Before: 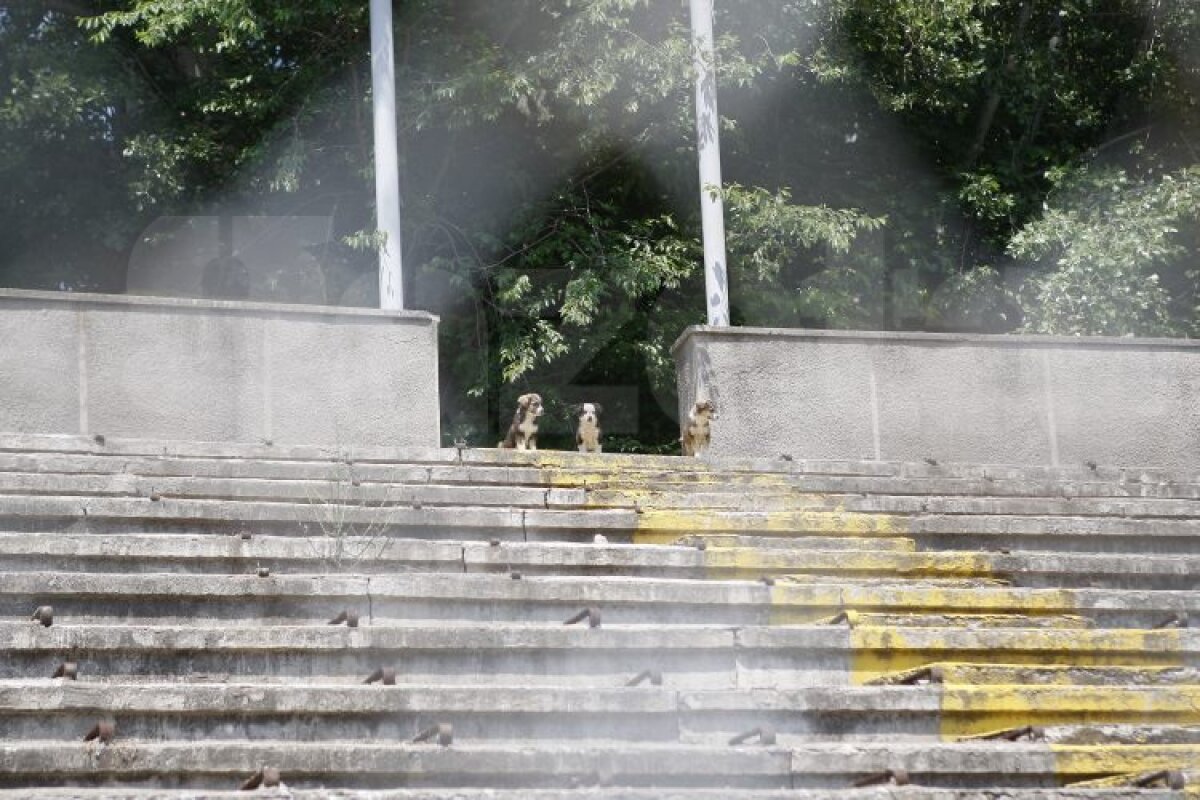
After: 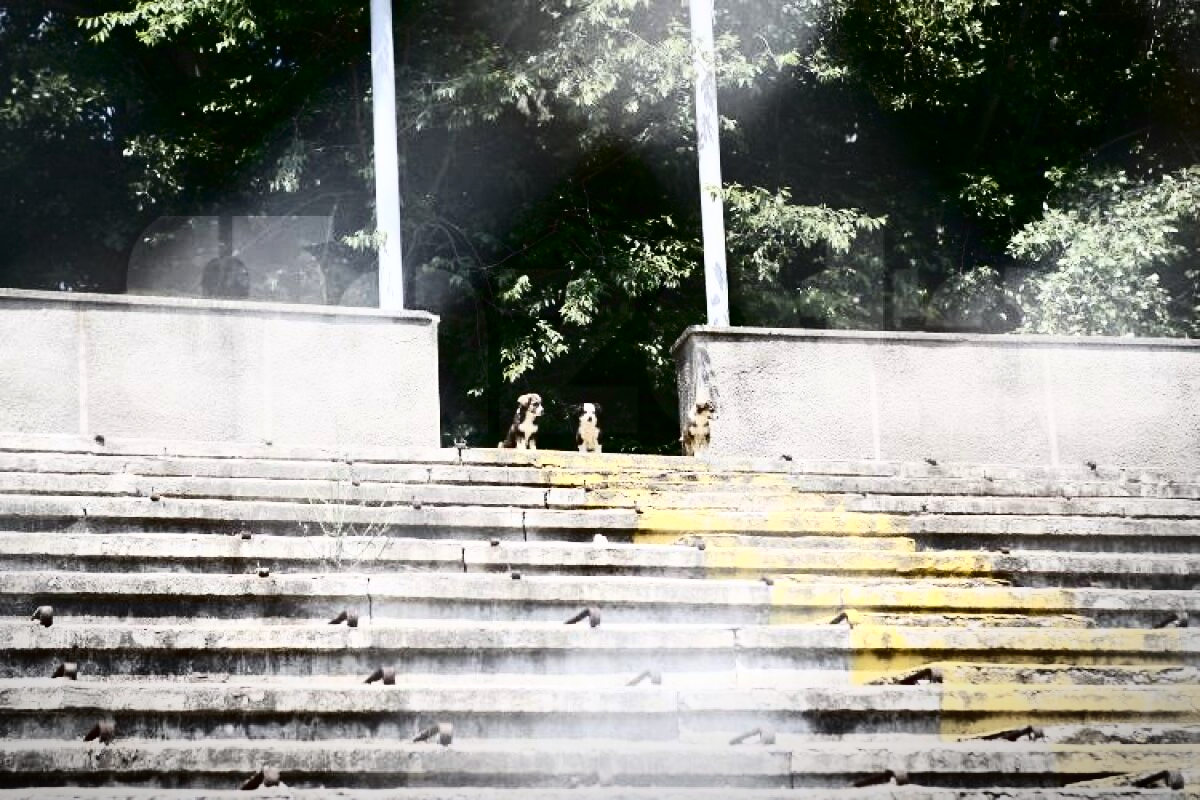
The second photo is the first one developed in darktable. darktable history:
vignetting: fall-off start 100.01%, center (-0.07, -0.306), width/height ratio 1.306, unbound false
tone curve: curves: ch0 [(0, 0) (0.003, 0.006) (0.011, 0.008) (0.025, 0.011) (0.044, 0.015) (0.069, 0.019) (0.1, 0.023) (0.136, 0.03) (0.177, 0.042) (0.224, 0.065) (0.277, 0.103) (0.335, 0.177) (0.399, 0.294) (0.468, 0.463) (0.543, 0.639) (0.623, 0.805) (0.709, 0.909) (0.801, 0.967) (0.898, 0.989) (1, 1)], color space Lab, independent channels, preserve colors none
haze removal: compatibility mode true, adaptive false
